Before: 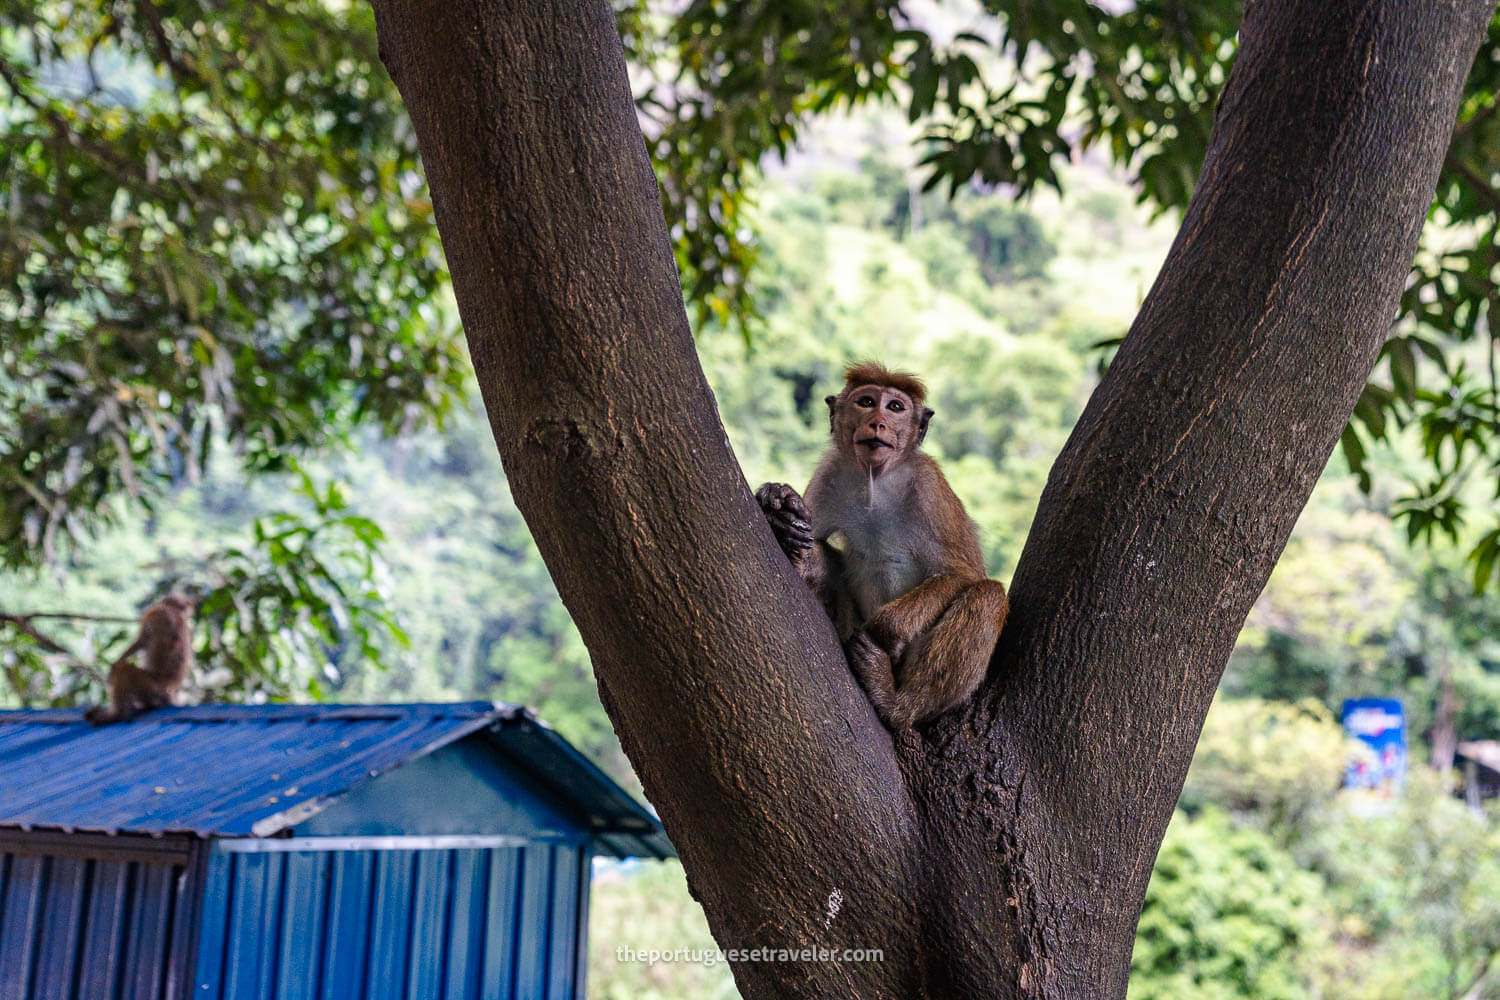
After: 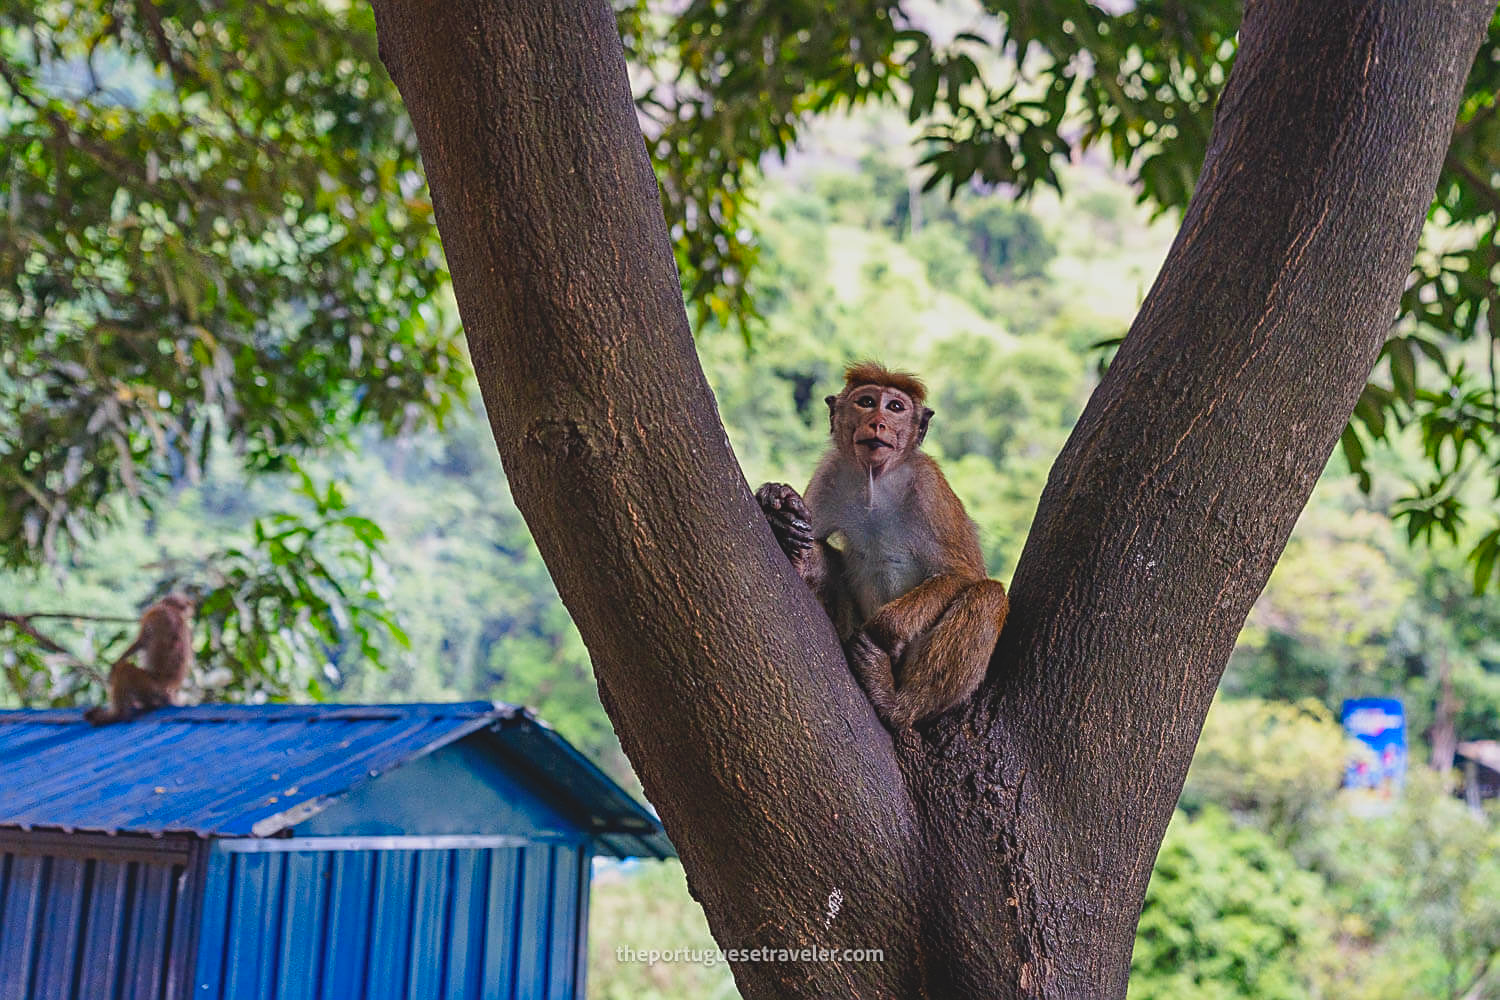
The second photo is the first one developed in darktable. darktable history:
sharpen: on, module defaults
contrast brightness saturation: contrast -0.18, saturation 0.187
